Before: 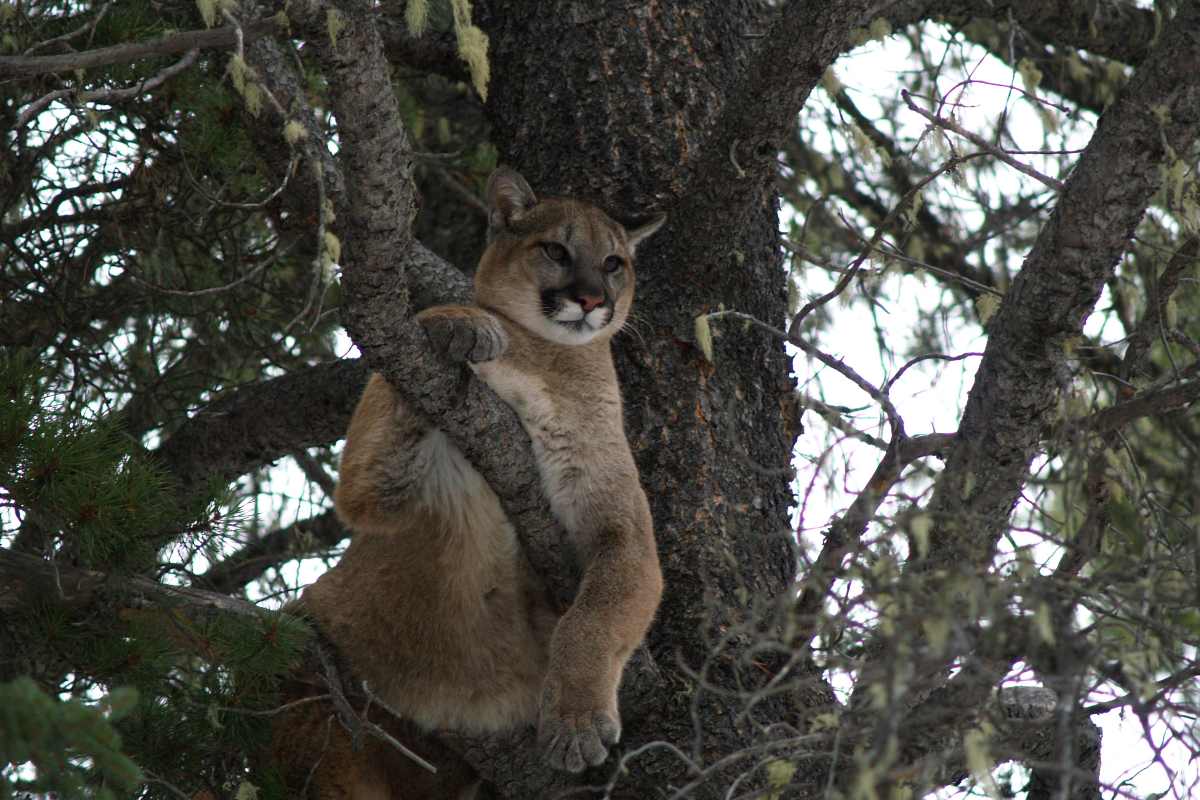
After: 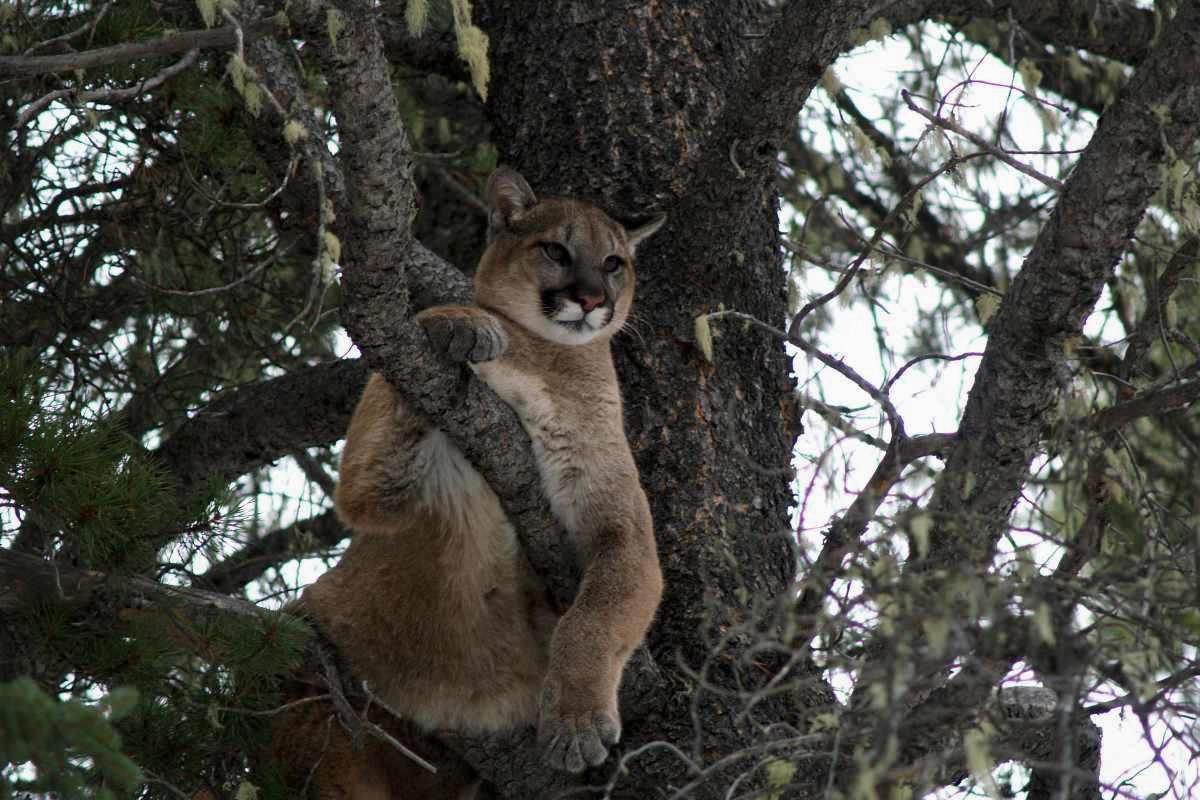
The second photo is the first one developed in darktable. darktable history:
local contrast: mode bilateral grid, contrast 20, coarseness 49, detail 128%, midtone range 0.2
shadows and highlights: shadows -20.45, white point adjustment -1.85, highlights -34.74
